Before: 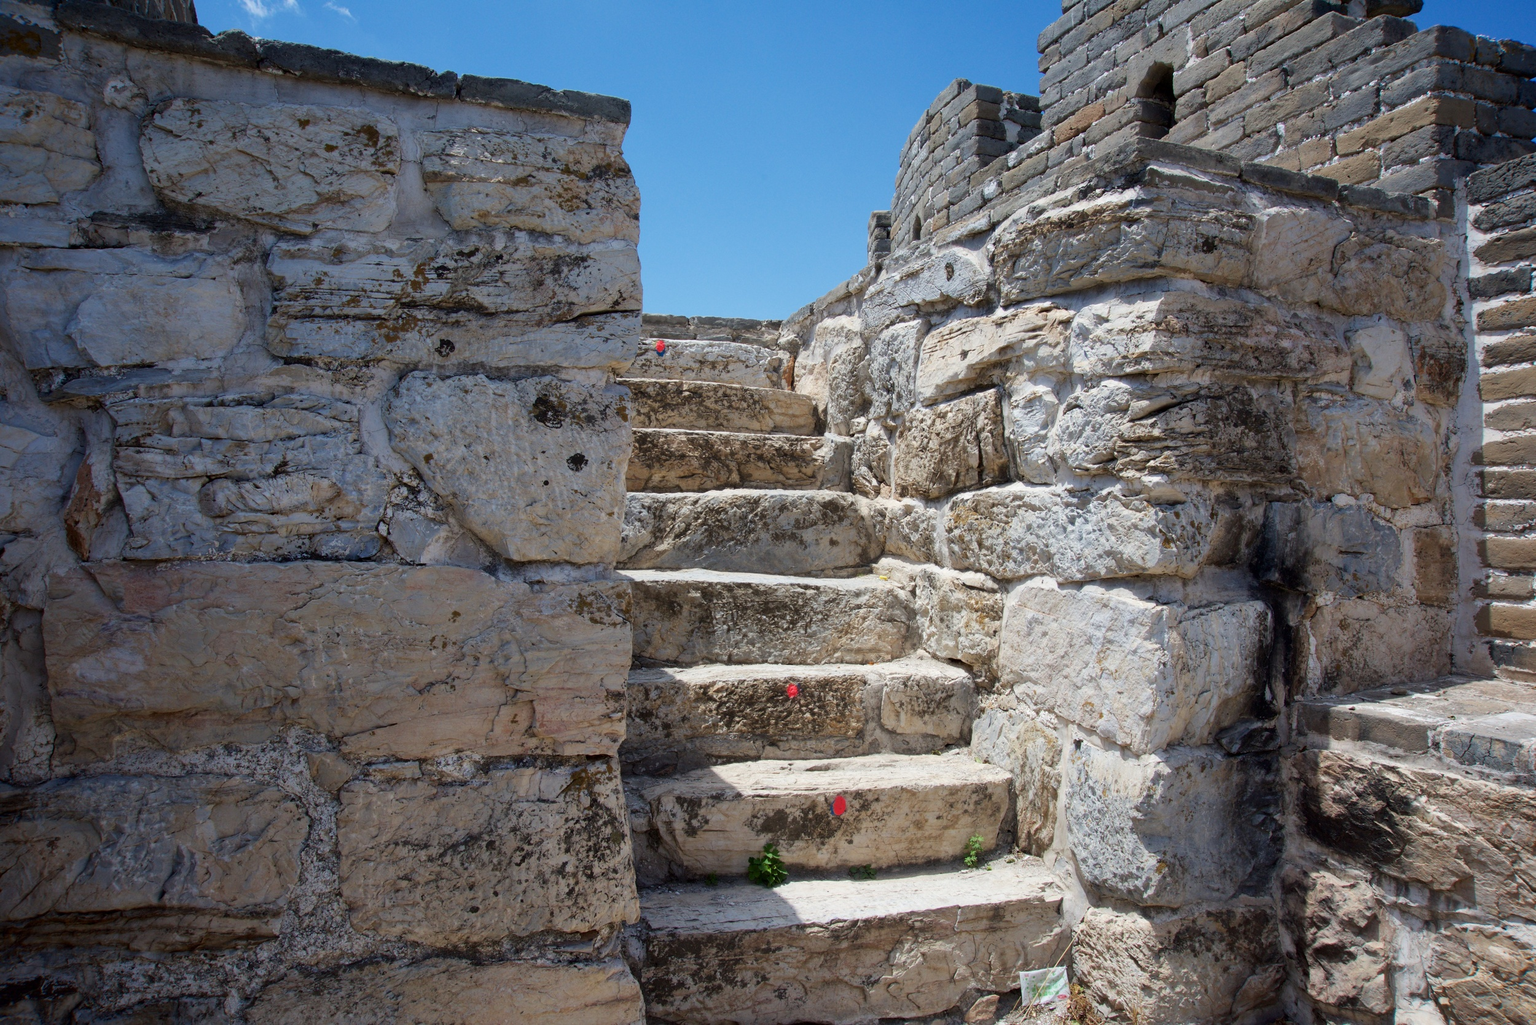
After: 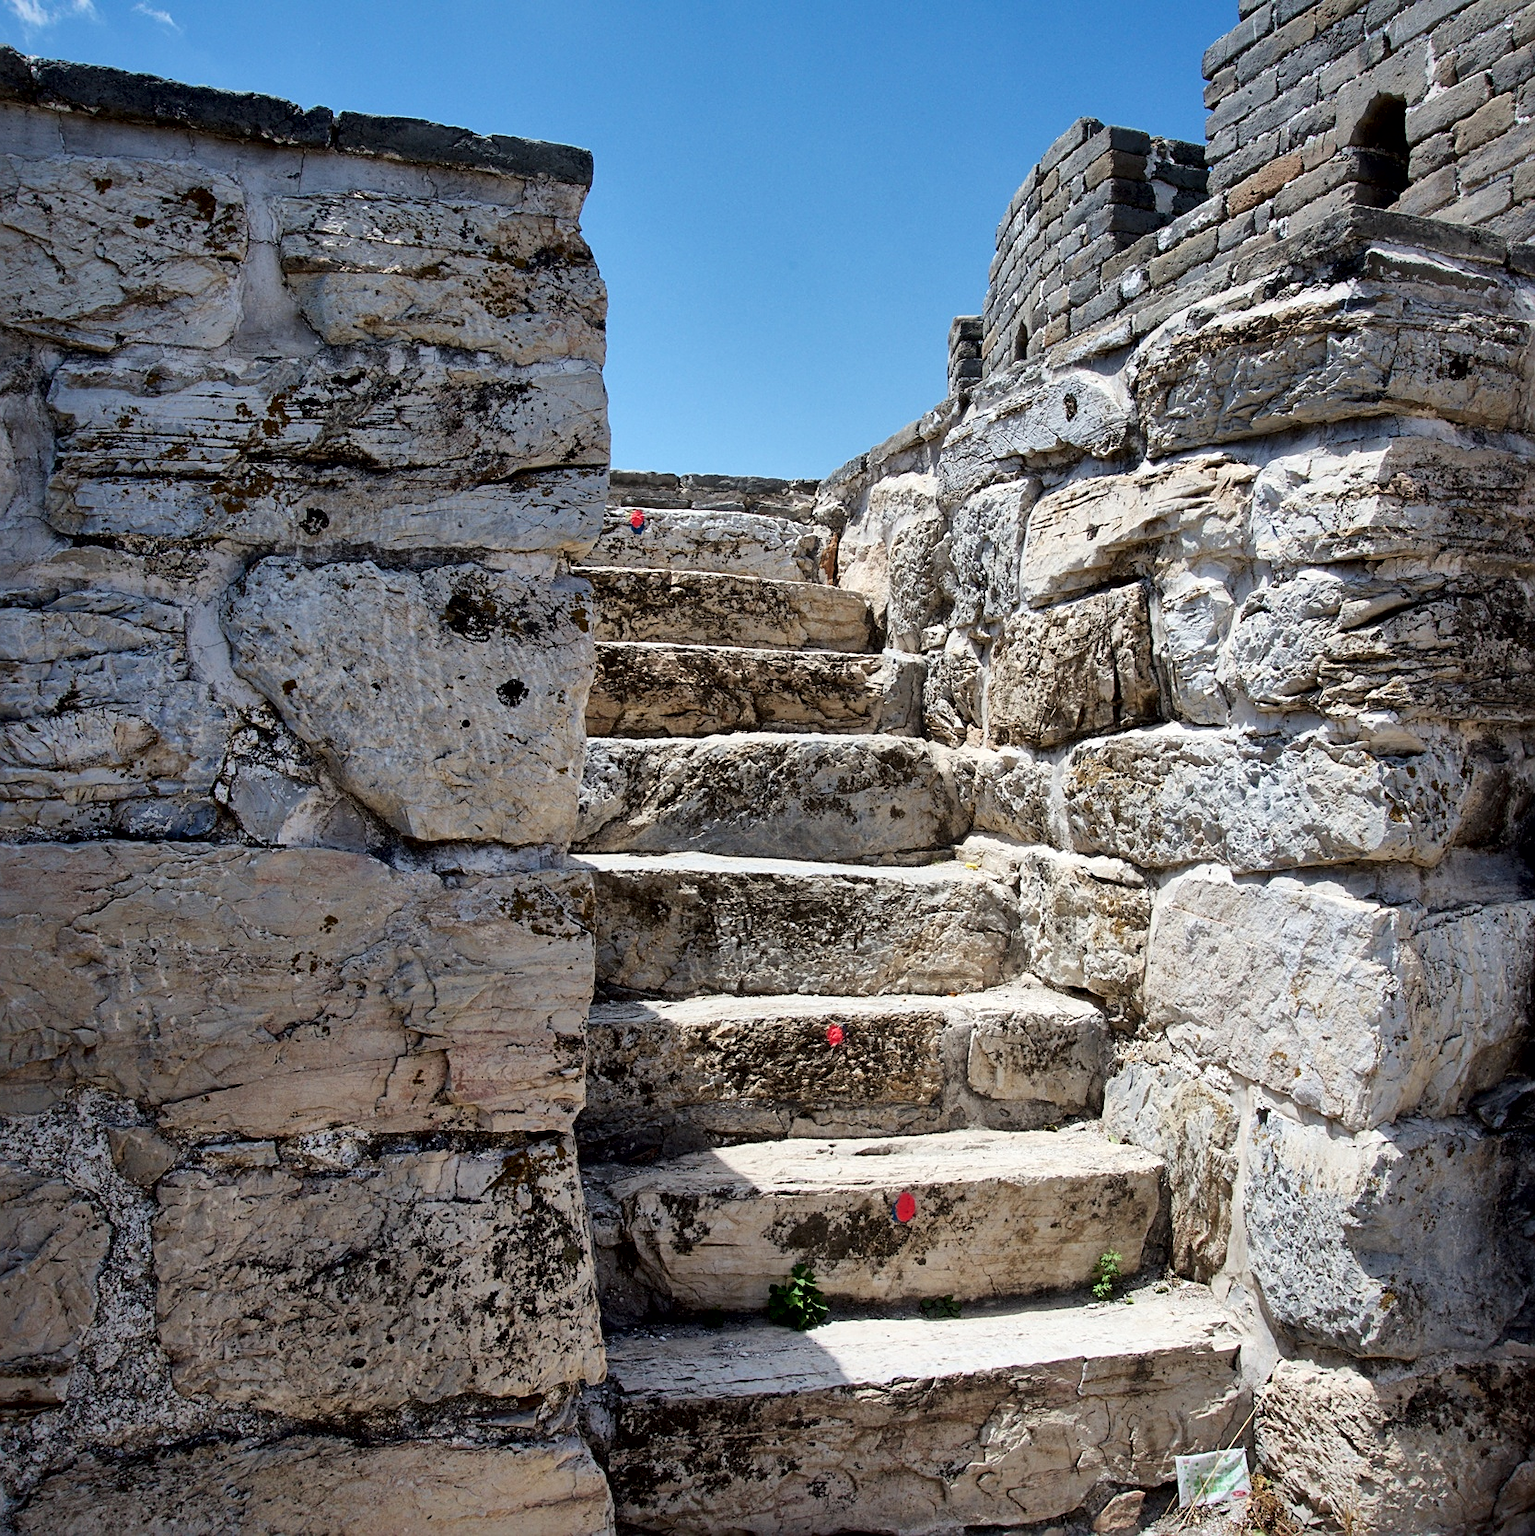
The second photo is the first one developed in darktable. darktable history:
filmic rgb: black relative exposure -9.47 EV, white relative exposure 3.05 EV, hardness 6.18, color science v6 (2022)
crop and rotate: left 15.369%, right 17.935%
local contrast: mode bilateral grid, contrast 100, coarseness 99, detail 165%, midtone range 0.2
sharpen: on, module defaults
